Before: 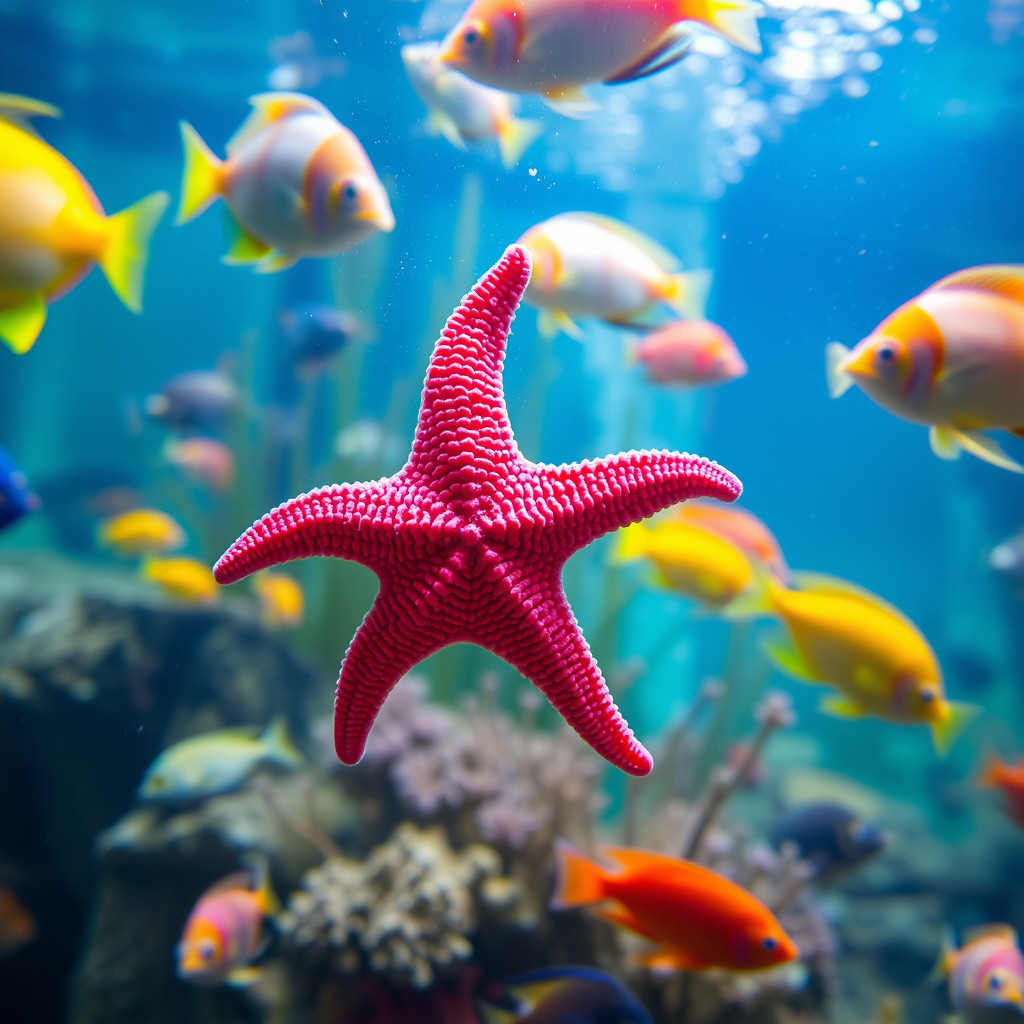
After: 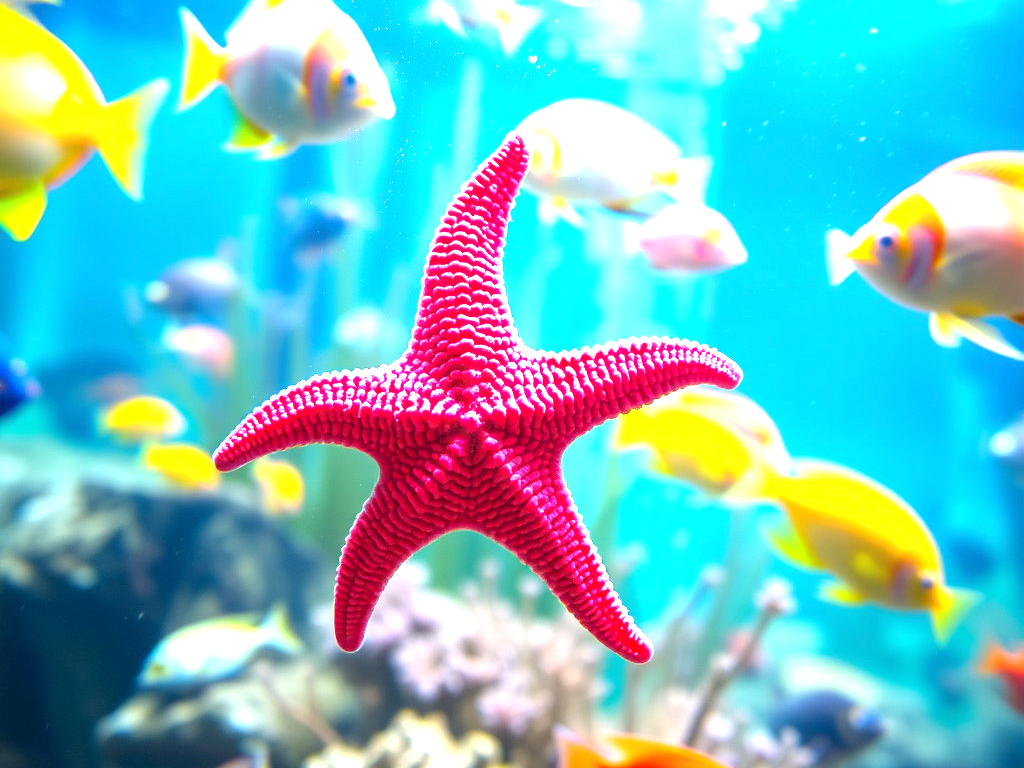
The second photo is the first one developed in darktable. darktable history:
crop: top 11.038%, bottom 13.962%
exposure: black level correction 0.001, exposure 1.646 EV, compensate exposure bias true, compensate highlight preservation false
